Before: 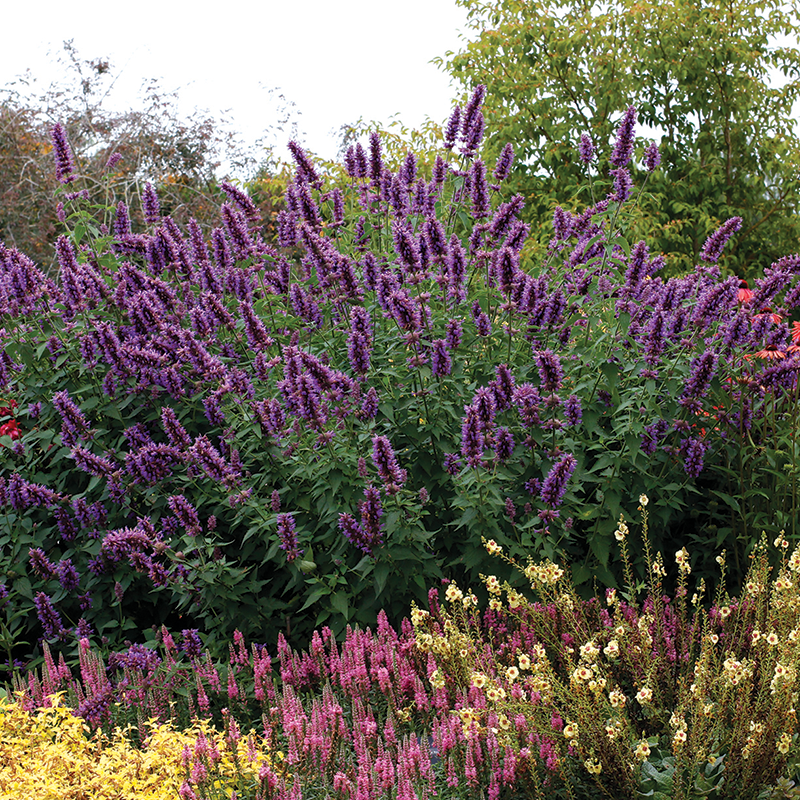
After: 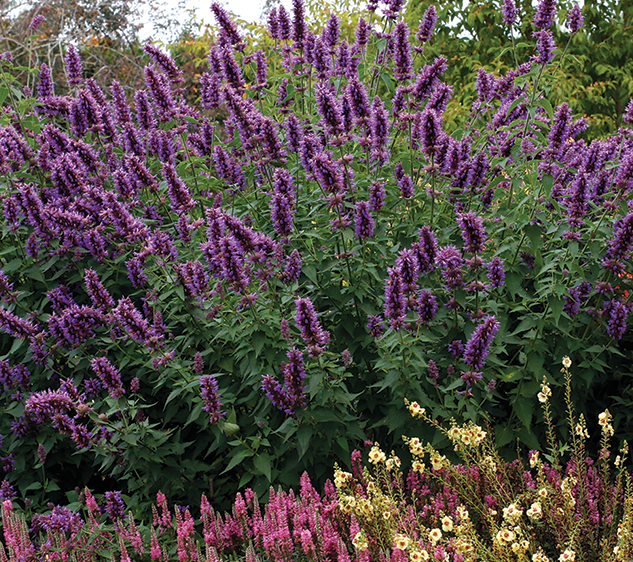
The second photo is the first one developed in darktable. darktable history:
crop: left 9.703%, top 17.332%, right 11.143%, bottom 12.405%
